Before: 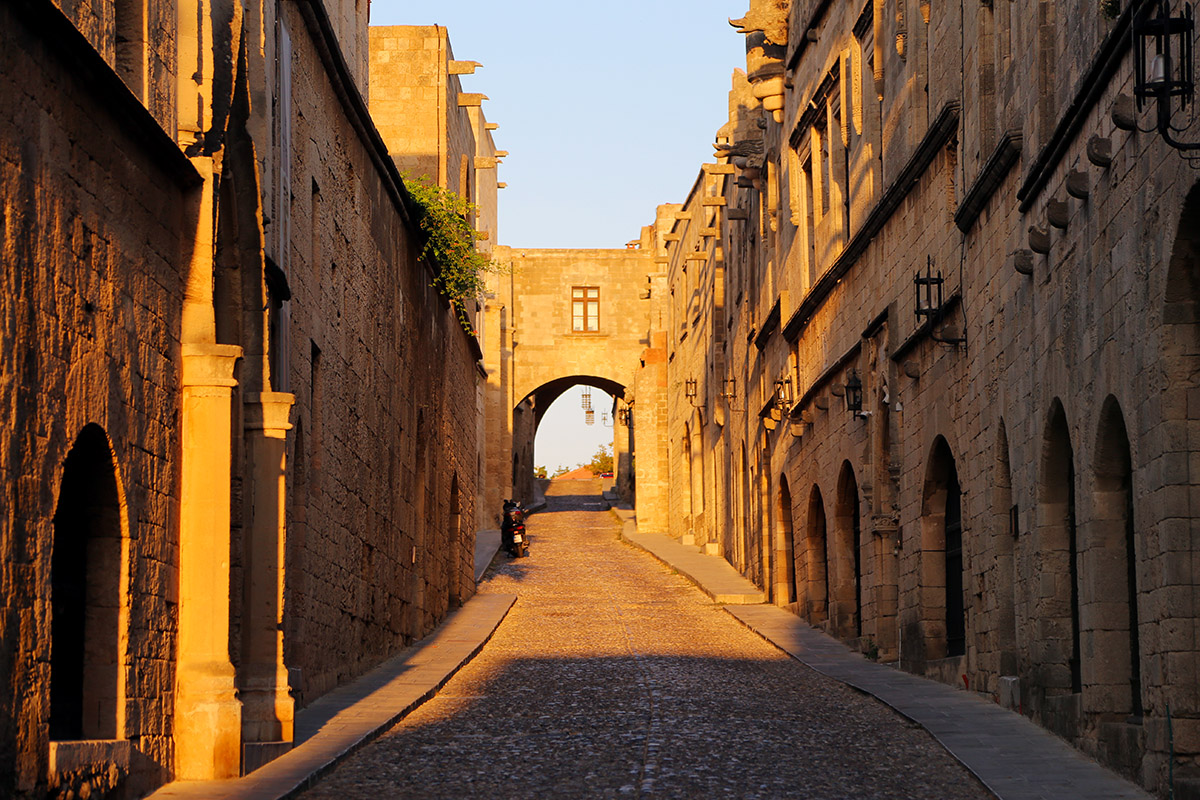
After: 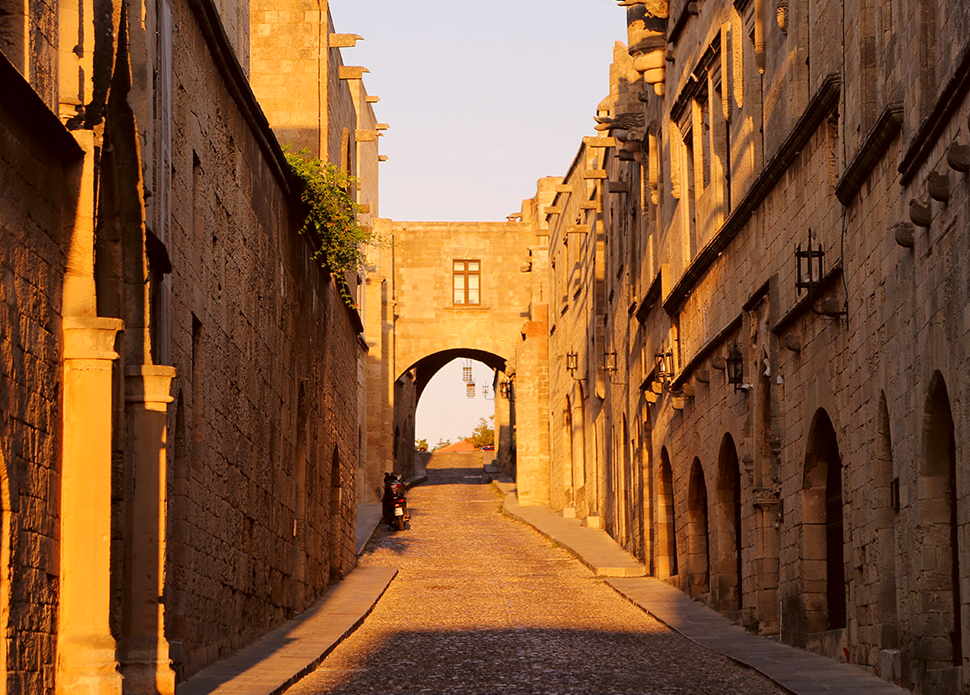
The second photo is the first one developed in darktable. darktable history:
color correction: highlights a* 6.27, highlights b* 8.19, shadows a* 5.94, shadows b* 7.23, saturation 0.9
crop: left 9.929%, top 3.475%, right 9.188%, bottom 9.529%
